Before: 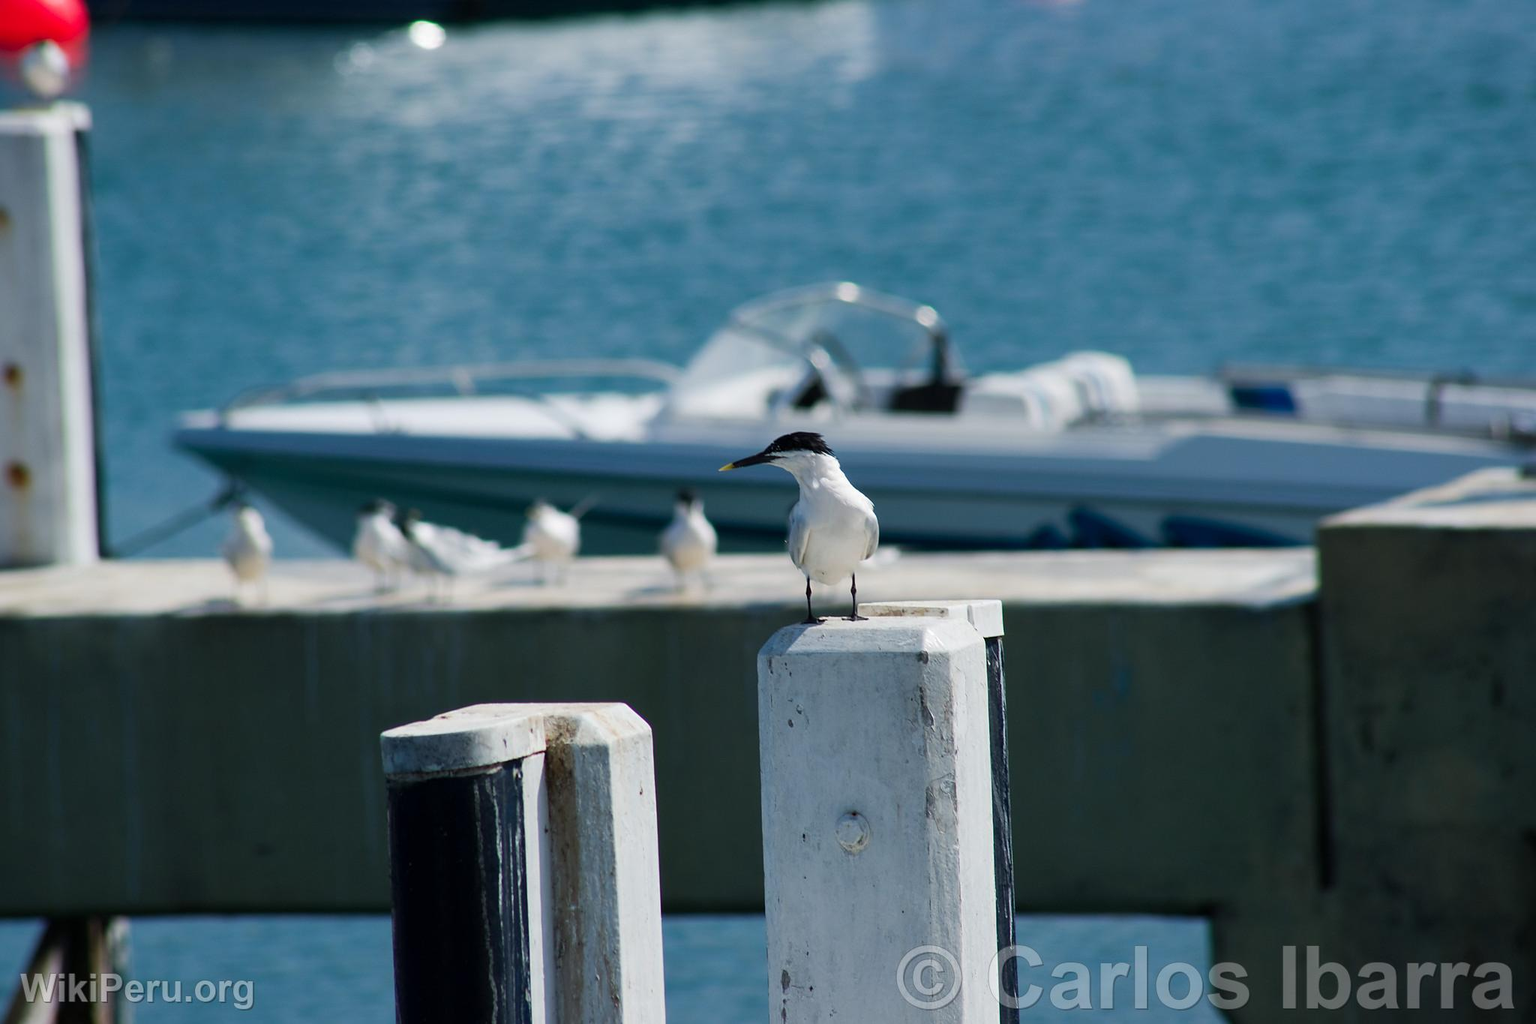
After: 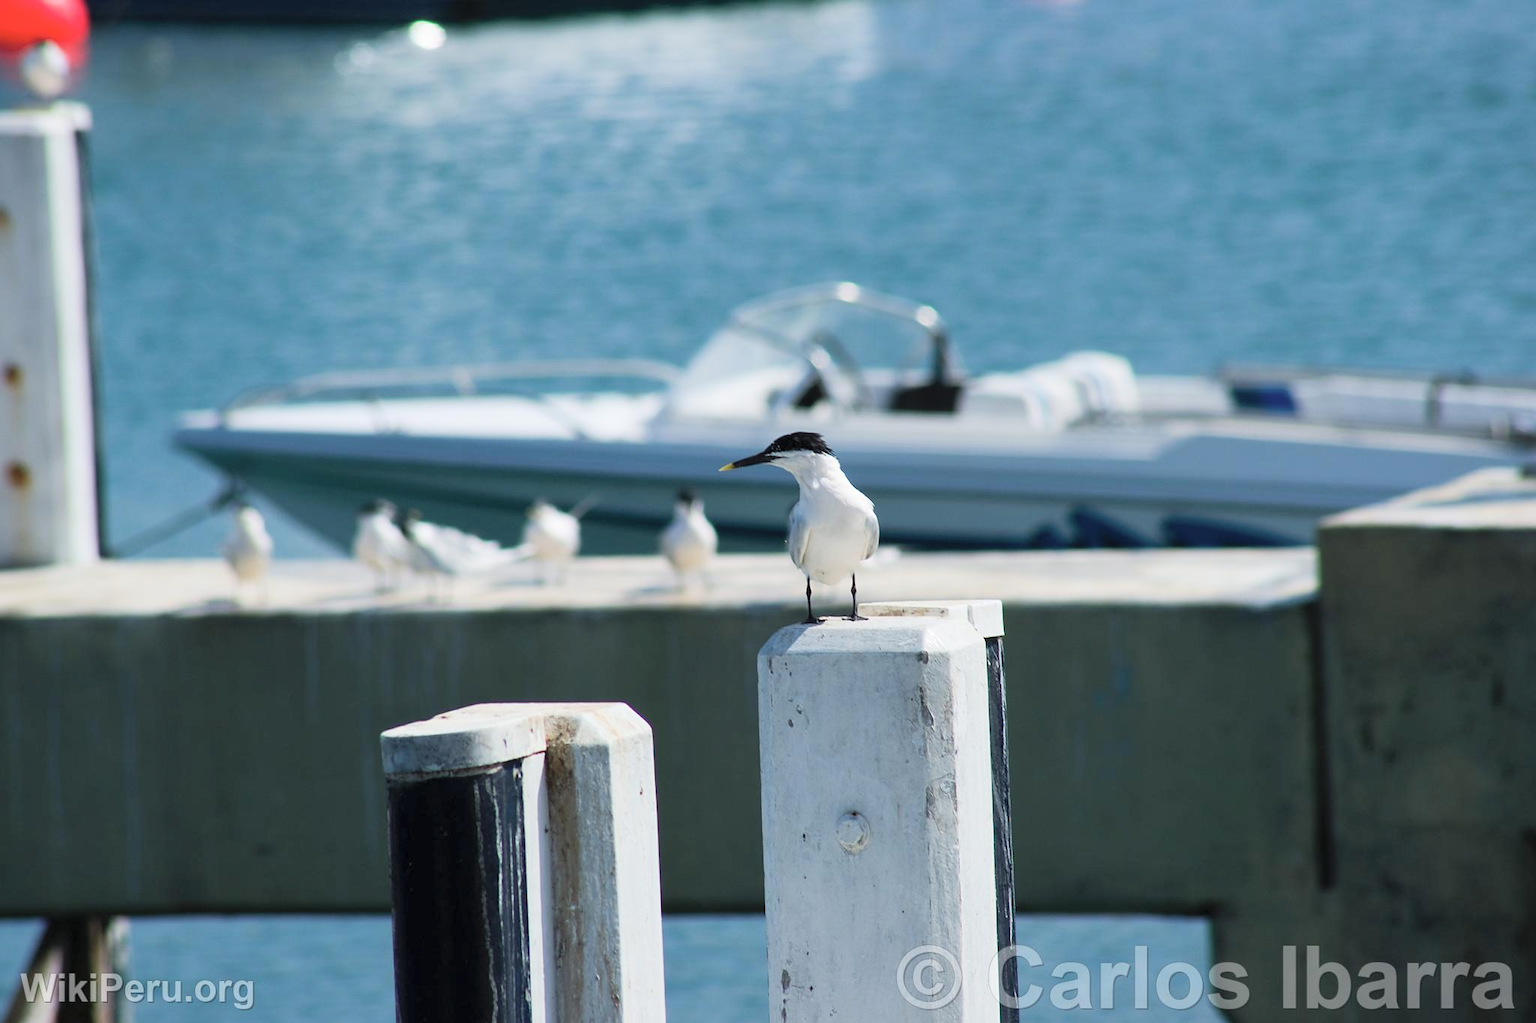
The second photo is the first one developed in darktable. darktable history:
contrast brightness saturation: contrast 0.14, brightness 0.226
